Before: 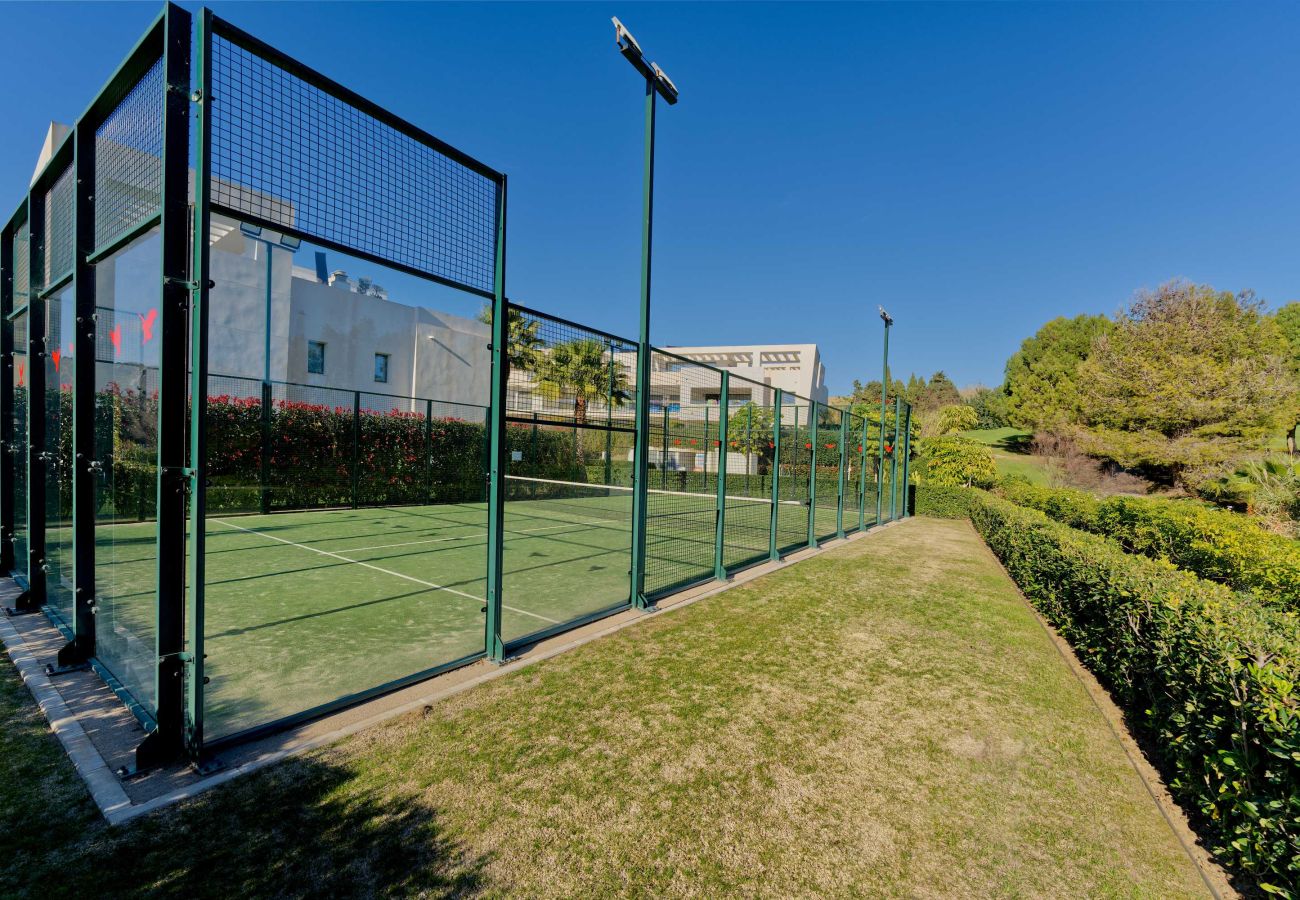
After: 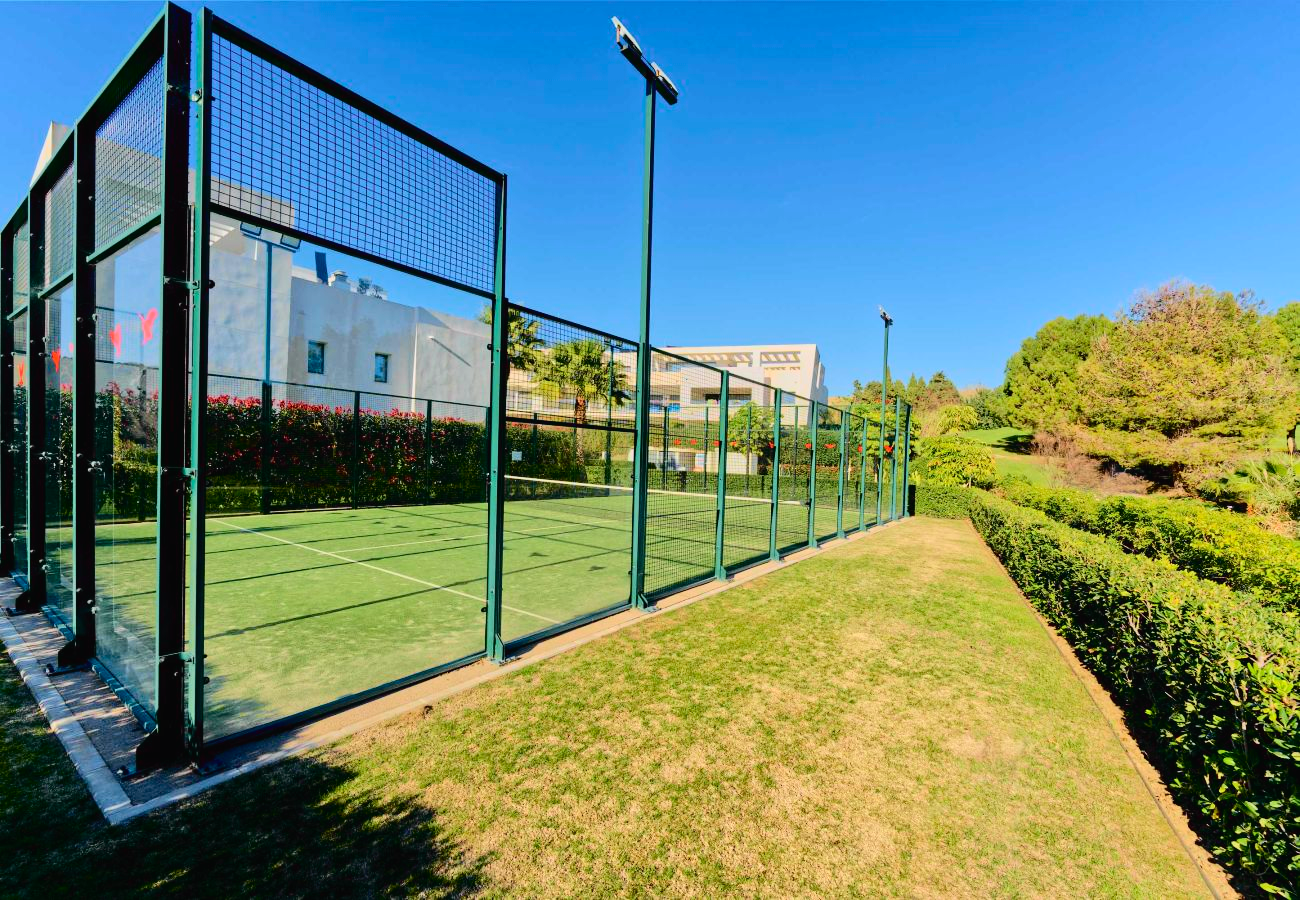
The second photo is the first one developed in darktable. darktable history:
tone curve: curves: ch0 [(0, 0.014) (0.12, 0.096) (0.386, 0.49) (0.54, 0.684) (0.751, 0.855) (0.89, 0.943) (0.998, 0.989)]; ch1 [(0, 0) (0.133, 0.099) (0.437, 0.41) (0.5, 0.5) (0.517, 0.536) (0.548, 0.575) (0.582, 0.631) (0.627, 0.688) (0.836, 0.868) (1, 1)]; ch2 [(0, 0) (0.374, 0.341) (0.456, 0.443) (0.478, 0.49) (0.501, 0.5) (0.528, 0.538) (0.55, 0.6) (0.572, 0.63) (0.702, 0.765) (1, 1)], color space Lab, independent channels, preserve colors none
